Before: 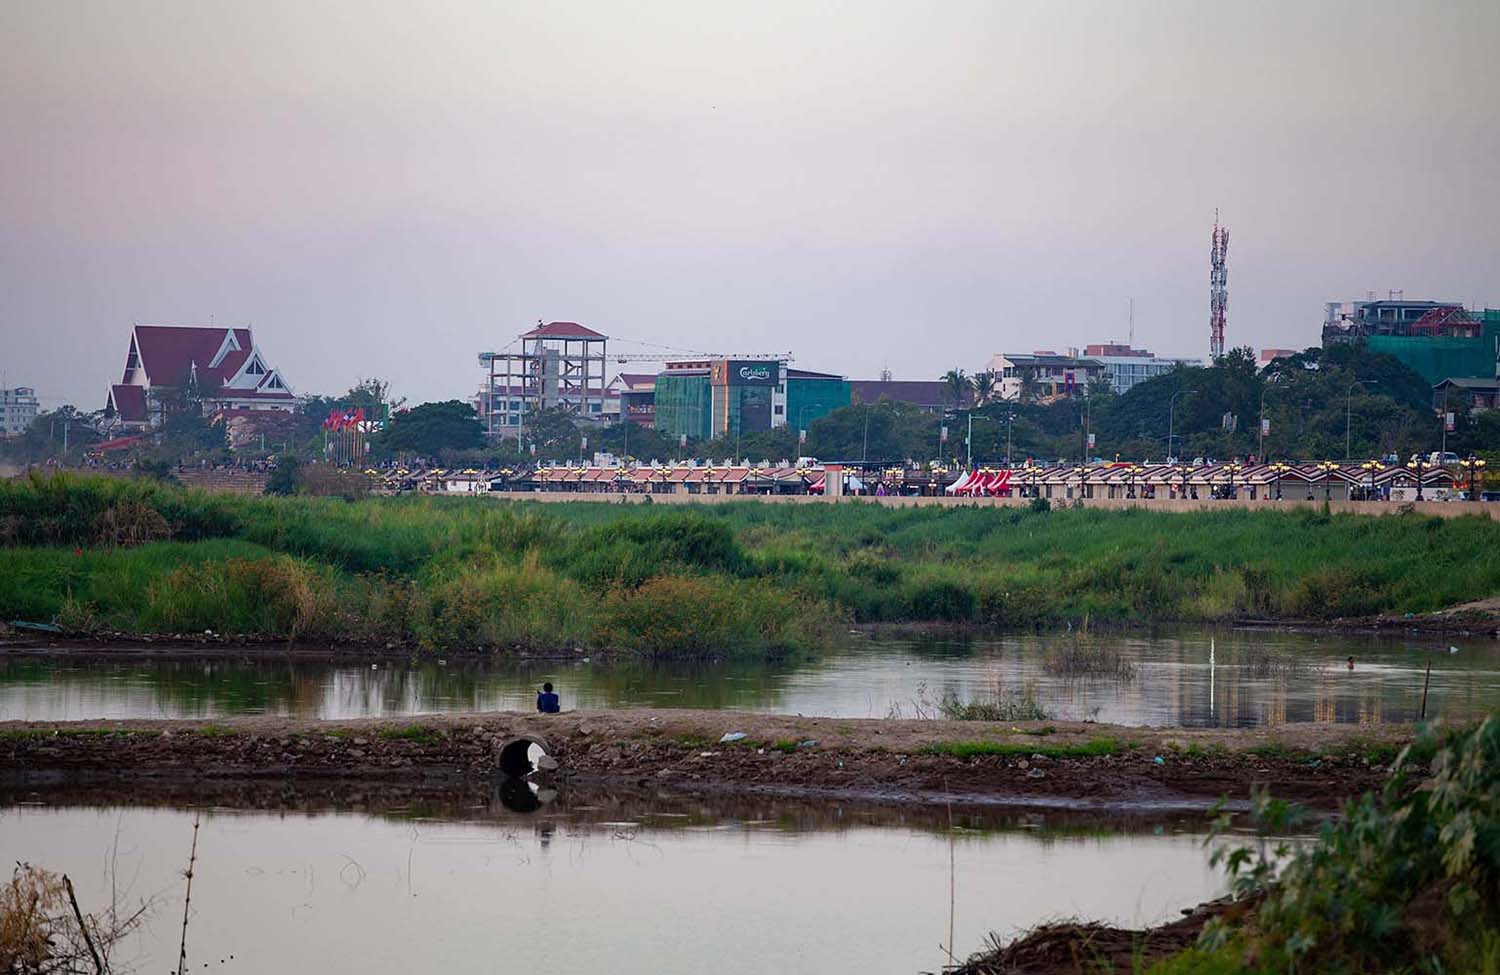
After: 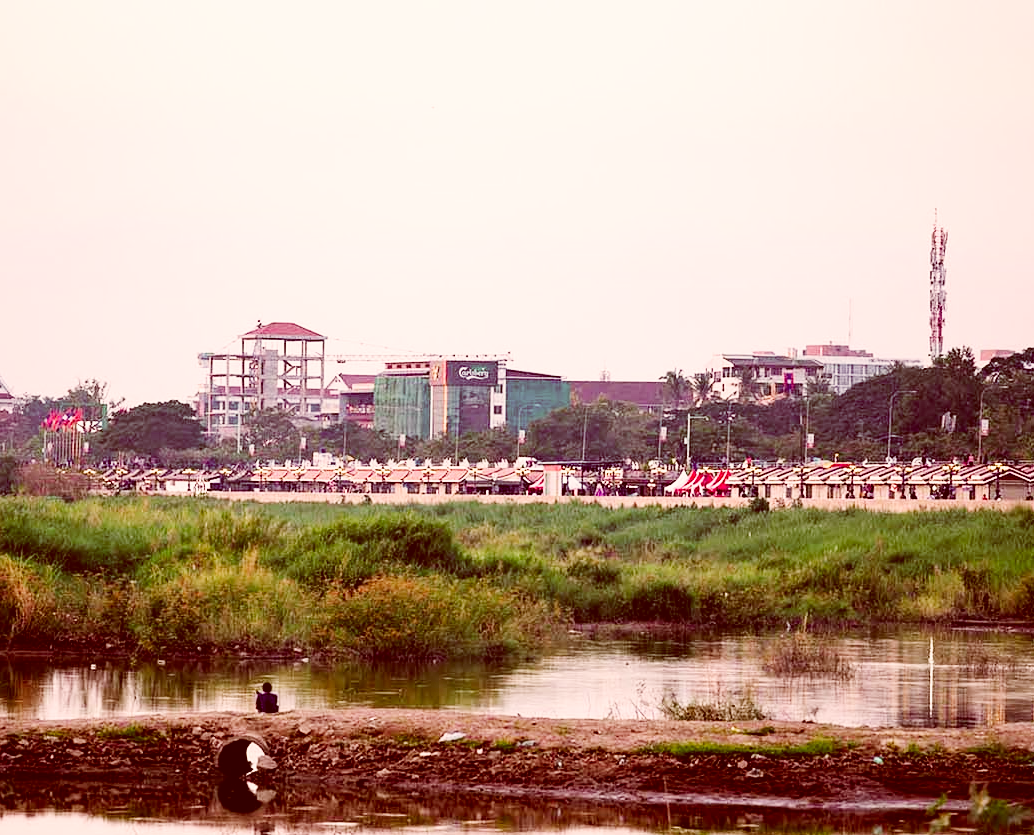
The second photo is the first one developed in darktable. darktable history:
crop: left 18.774%, right 12.271%, bottom 14.35%
color correction: highlights a* 9.04, highlights b* 8.66, shadows a* 39.4, shadows b* 39.25, saturation 0.772
base curve: curves: ch0 [(0, 0.003) (0.001, 0.002) (0.006, 0.004) (0.02, 0.022) (0.048, 0.086) (0.094, 0.234) (0.162, 0.431) (0.258, 0.629) (0.385, 0.8) (0.548, 0.918) (0.751, 0.988) (1, 1)], preserve colors none
